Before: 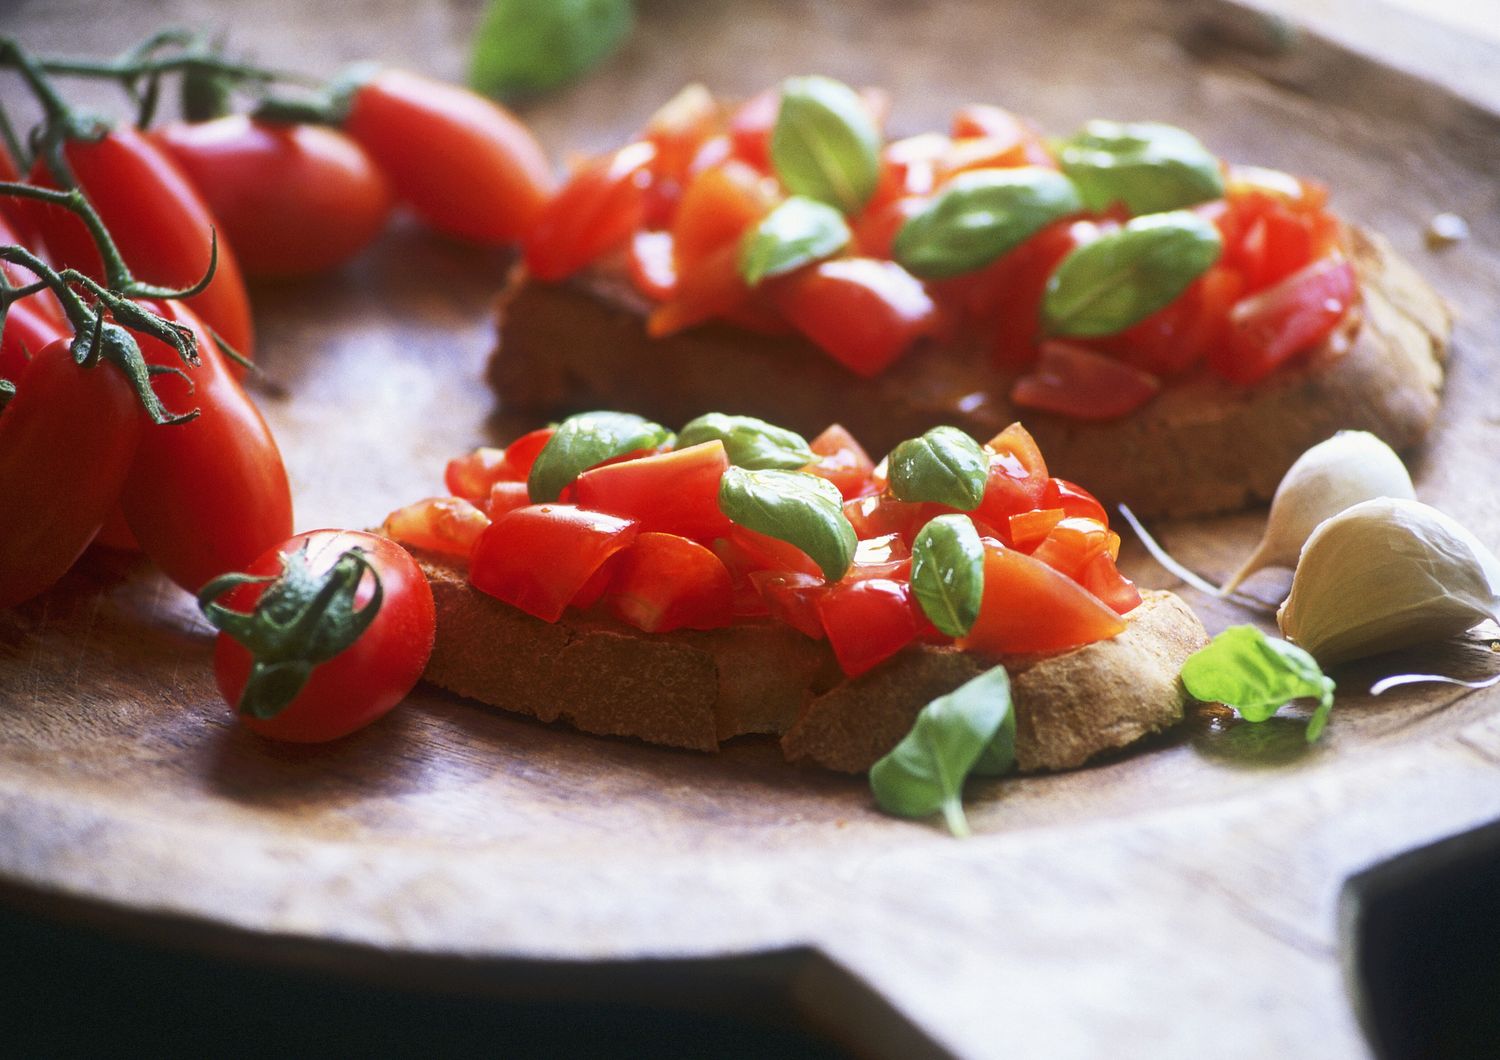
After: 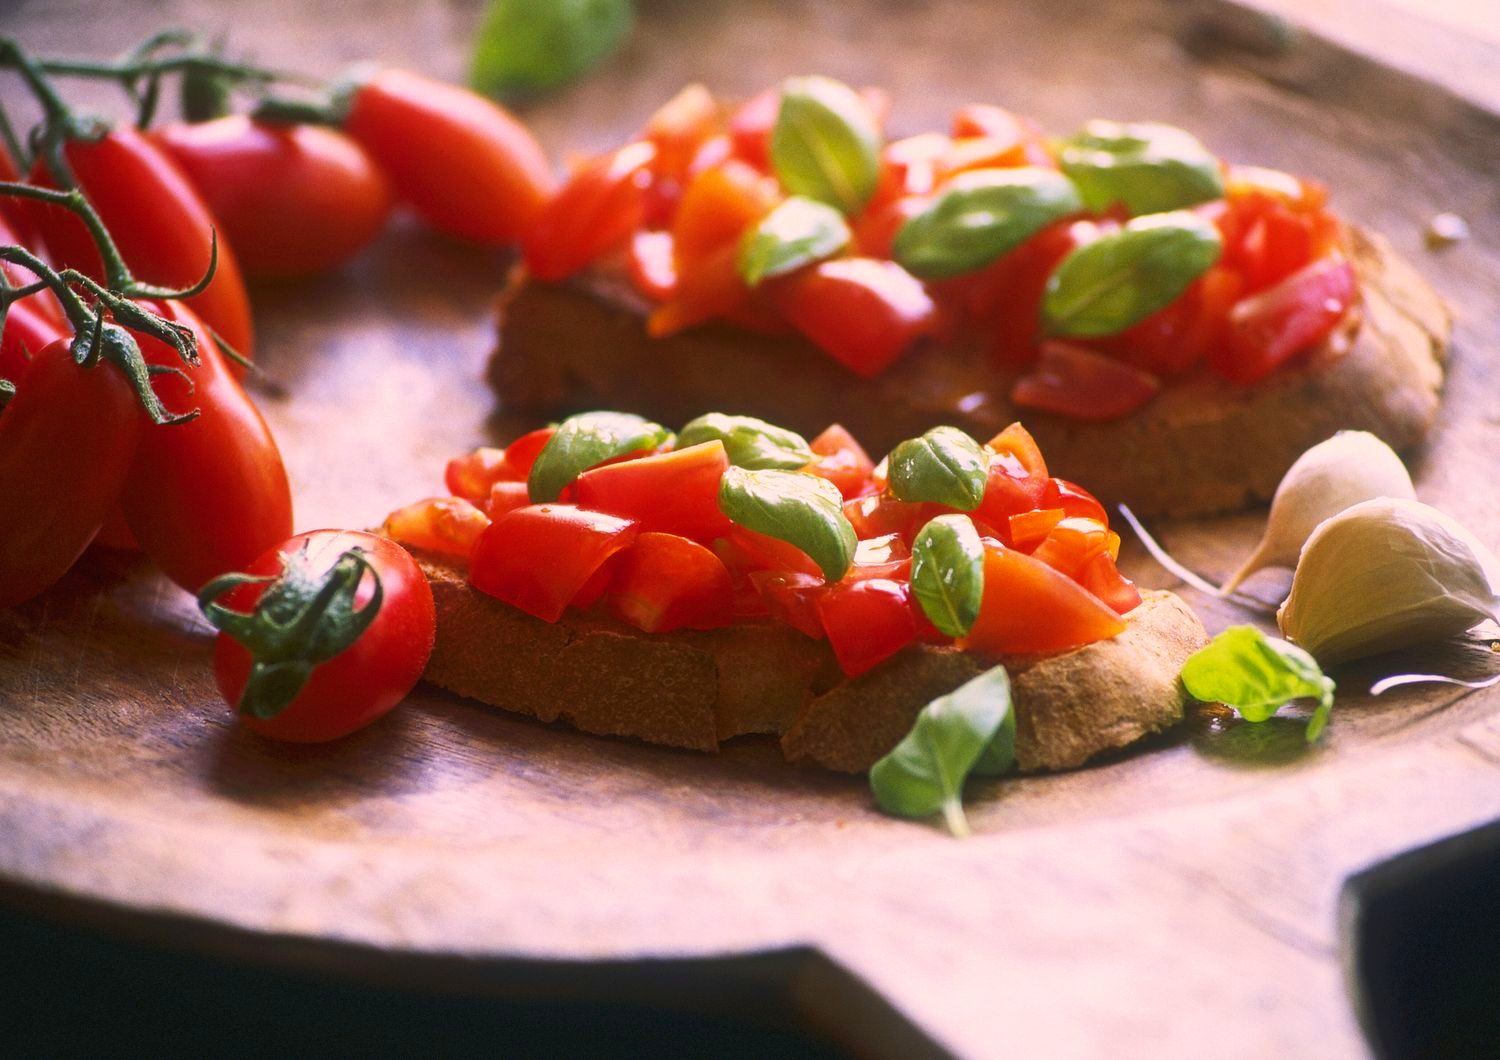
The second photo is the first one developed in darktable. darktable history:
color balance rgb: highlights gain › chroma 4.542%, highlights gain › hue 30.98°, white fulcrum 1.01 EV, perceptual saturation grading › global saturation 0.947%, global vibrance 34.389%
